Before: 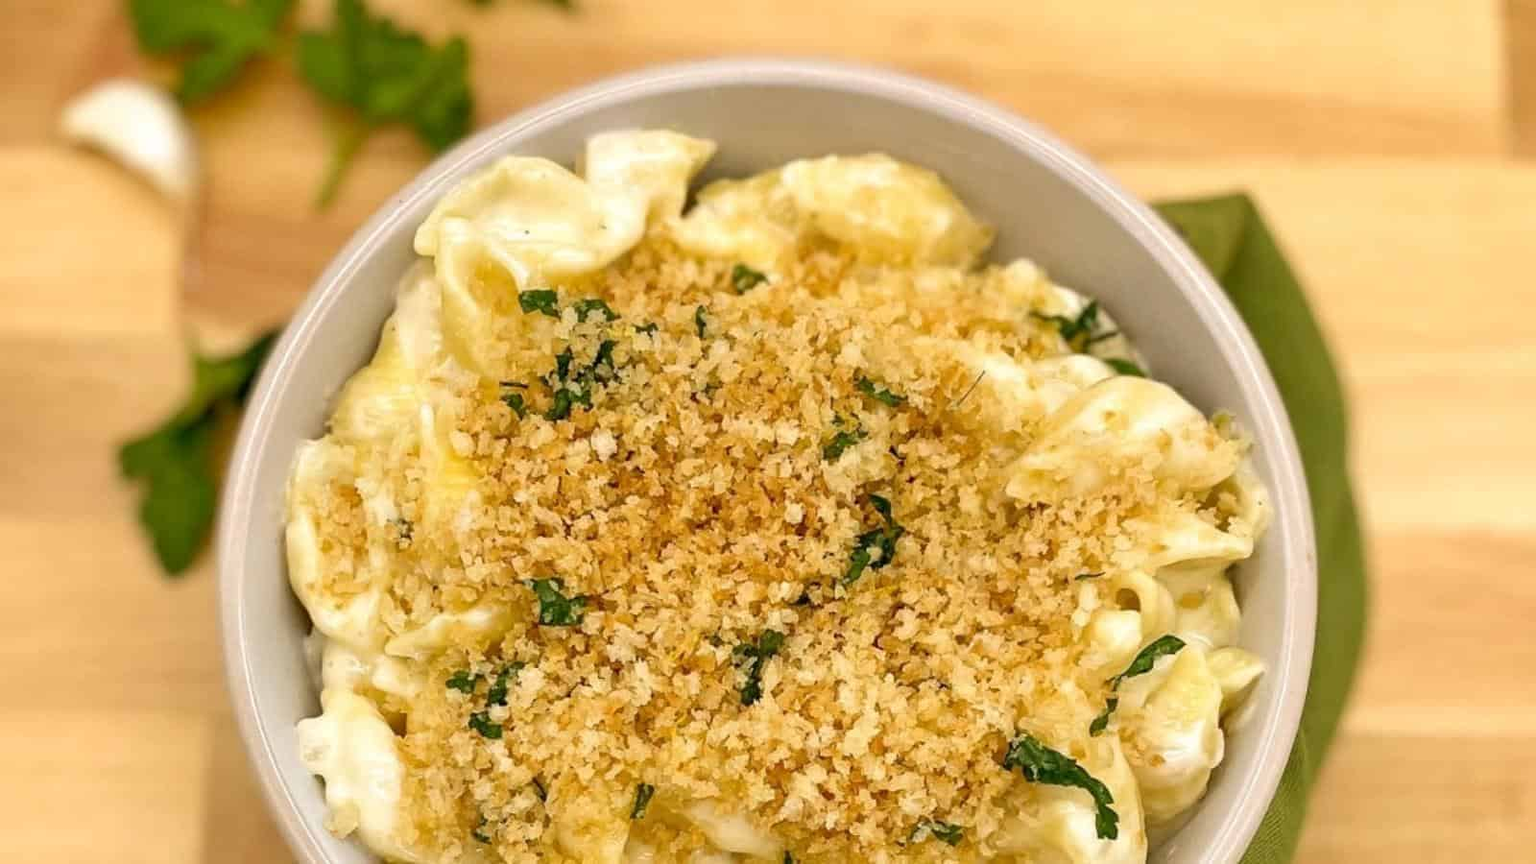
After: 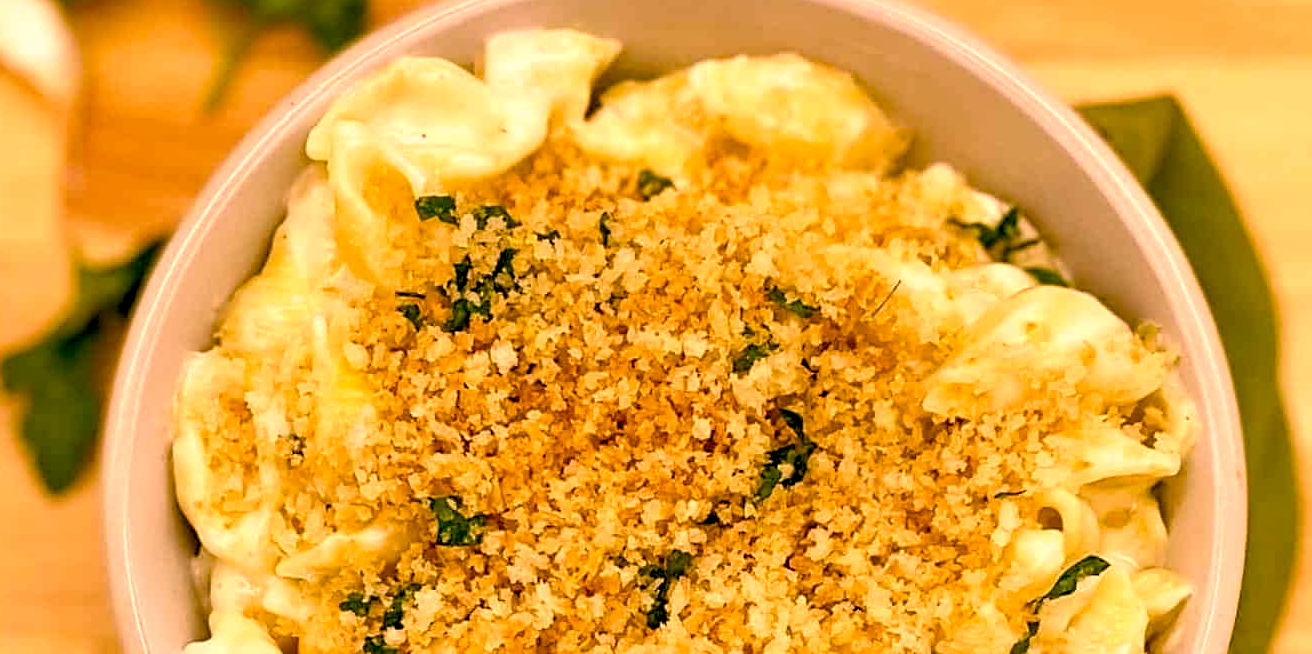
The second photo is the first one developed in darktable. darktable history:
color balance rgb: shadows lift › luminance -9.41%, highlights gain › luminance 17.6%, global offset › luminance -1.45%, perceptual saturation grading › highlights -17.77%, perceptual saturation grading › mid-tones 33.1%, perceptual saturation grading › shadows 50.52%, global vibrance 24.22%
crop: left 7.856%, top 11.836%, right 10.12%, bottom 15.387%
sharpen: radius 2.529, amount 0.323
color correction: highlights a* 21.88, highlights b* 22.25
